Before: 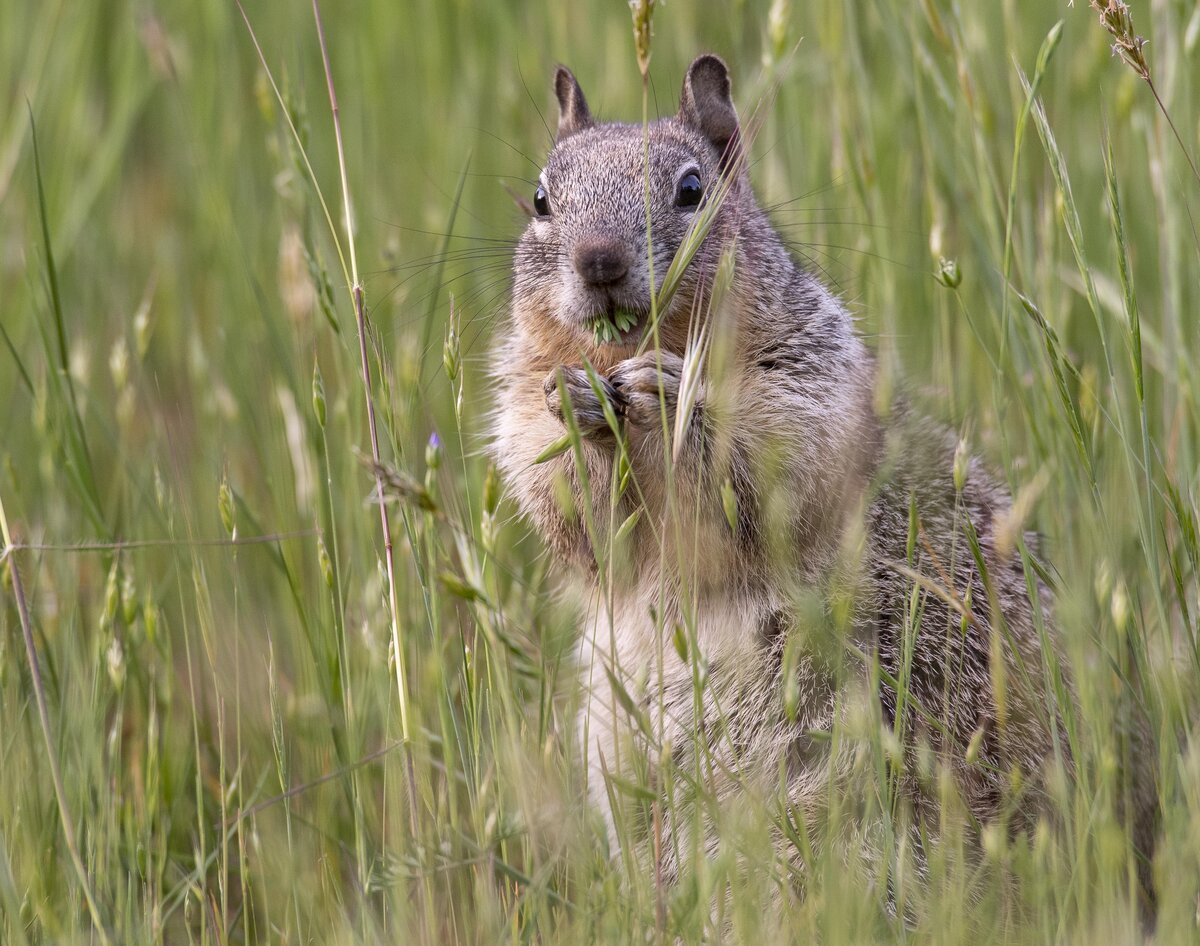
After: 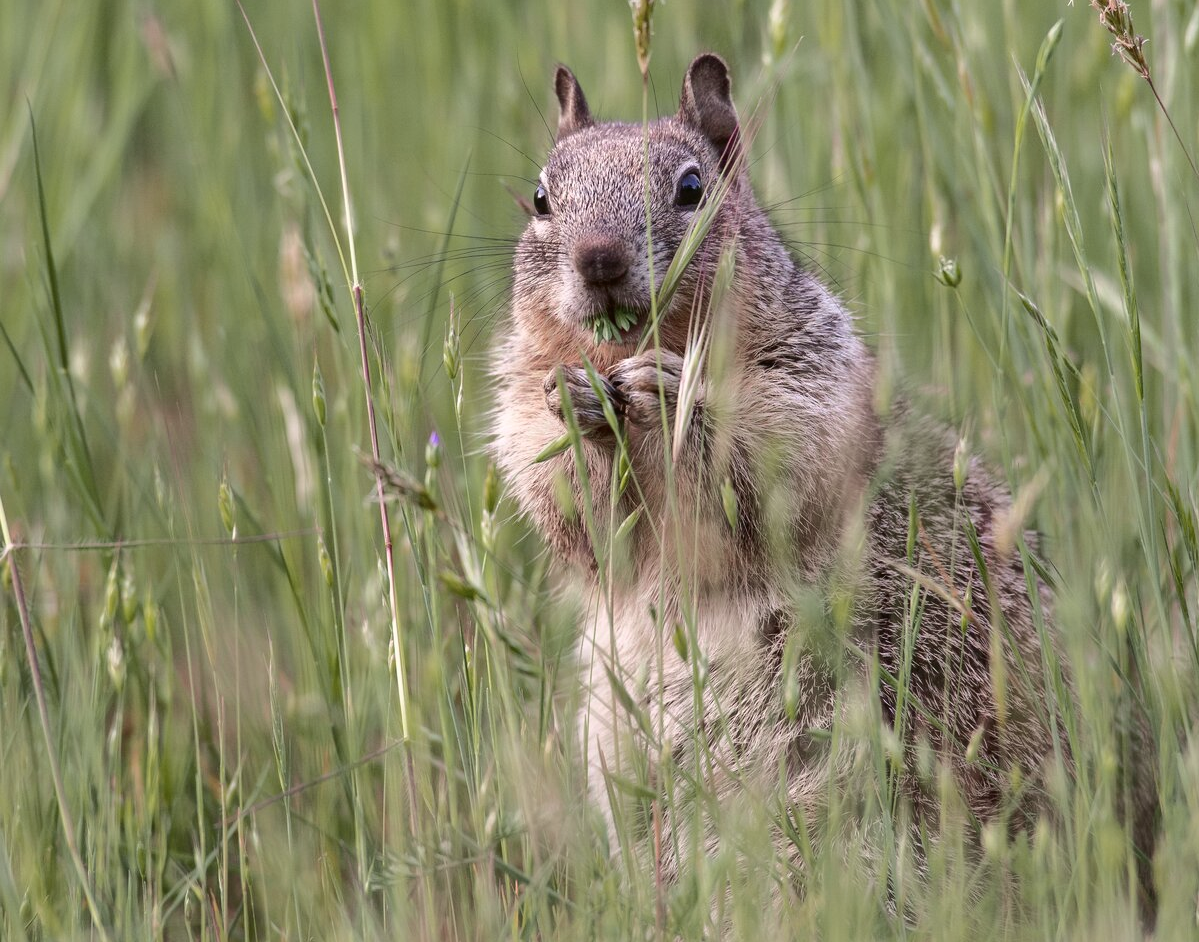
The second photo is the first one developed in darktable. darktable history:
crop: top 0.136%, bottom 0.196%
tone curve: curves: ch0 [(0, 0.021) (0.059, 0.053) (0.212, 0.18) (0.337, 0.304) (0.495, 0.505) (0.725, 0.731) (0.89, 0.919) (1, 1)]; ch1 [(0, 0) (0.094, 0.081) (0.285, 0.299) (0.413, 0.43) (0.479, 0.475) (0.54, 0.55) (0.615, 0.65) (0.683, 0.688) (1, 1)]; ch2 [(0, 0) (0.257, 0.217) (0.434, 0.434) (0.498, 0.507) (0.599, 0.578) (1, 1)], color space Lab, independent channels, preserve colors none
